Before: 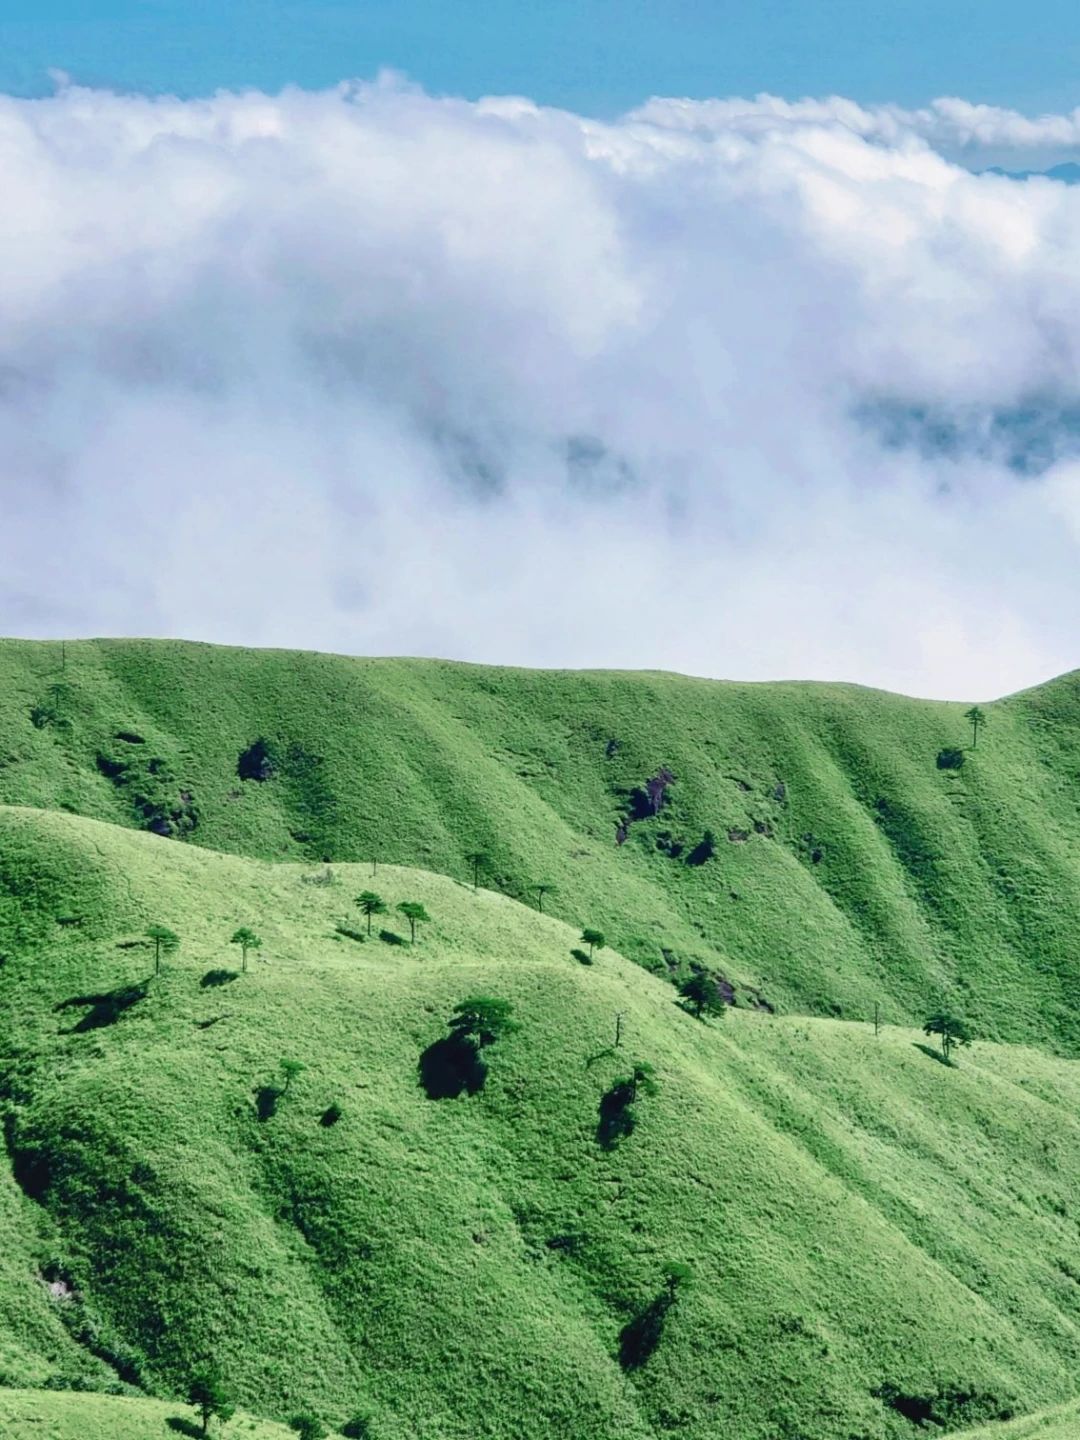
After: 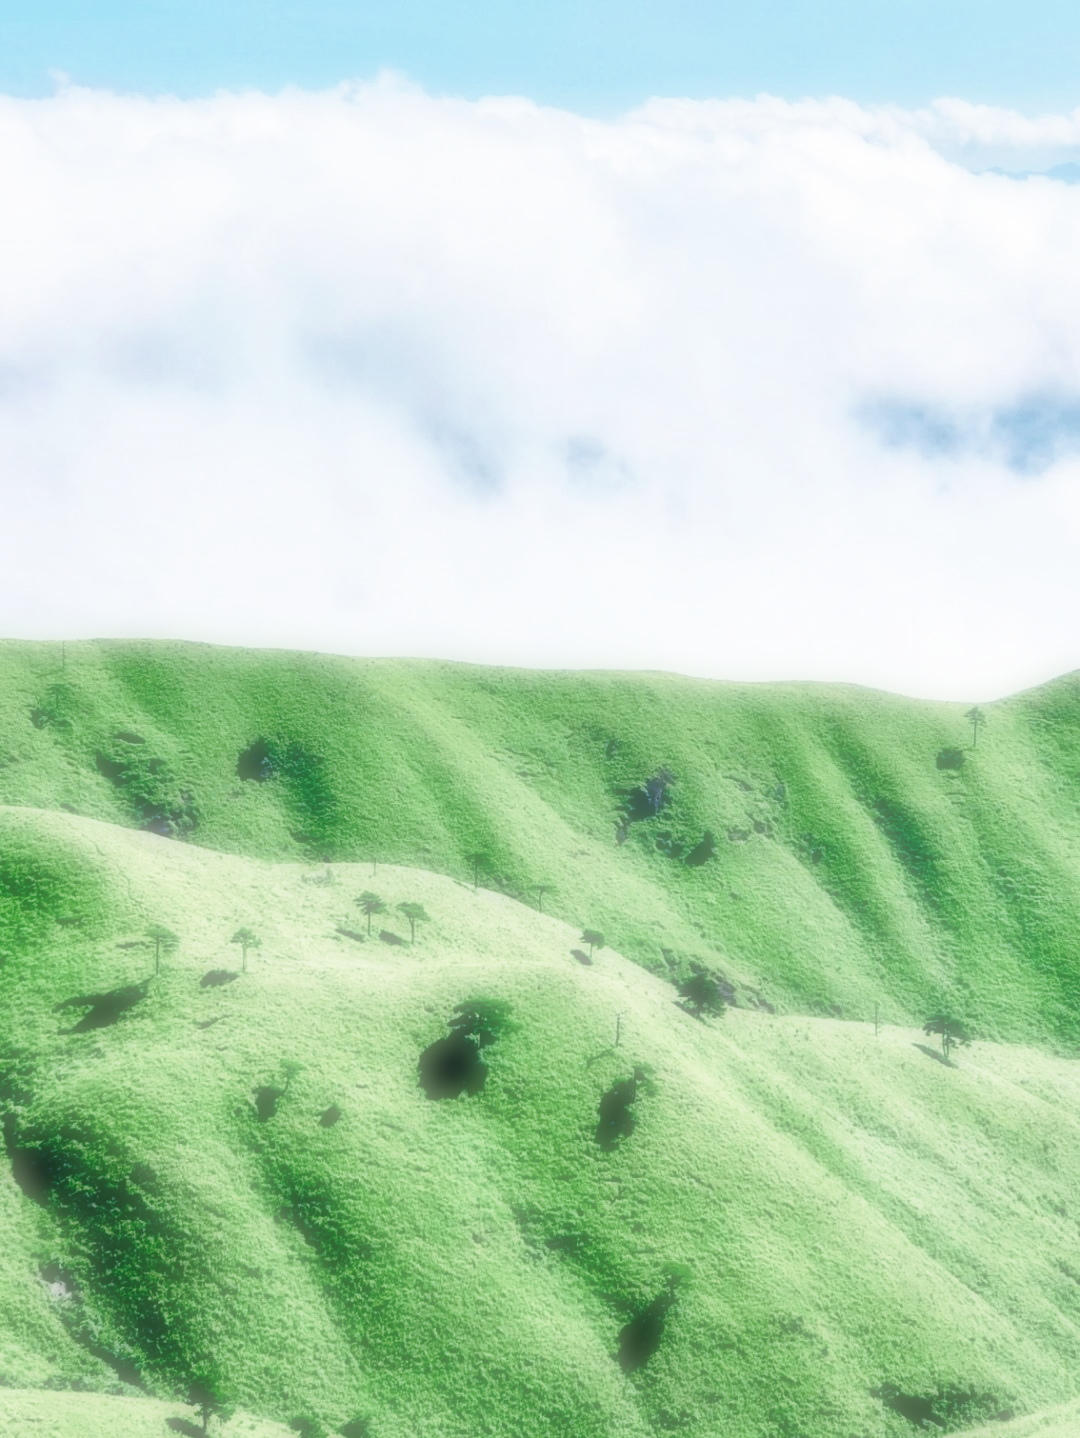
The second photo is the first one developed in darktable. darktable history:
exposure: compensate highlight preservation false
base curve: curves: ch0 [(0, 0) (0.028, 0.03) (0.121, 0.232) (0.46, 0.748) (0.859, 0.968) (1, 1)], preserve colors none
soften: on, module defaults
crop: bottom 0.071%
